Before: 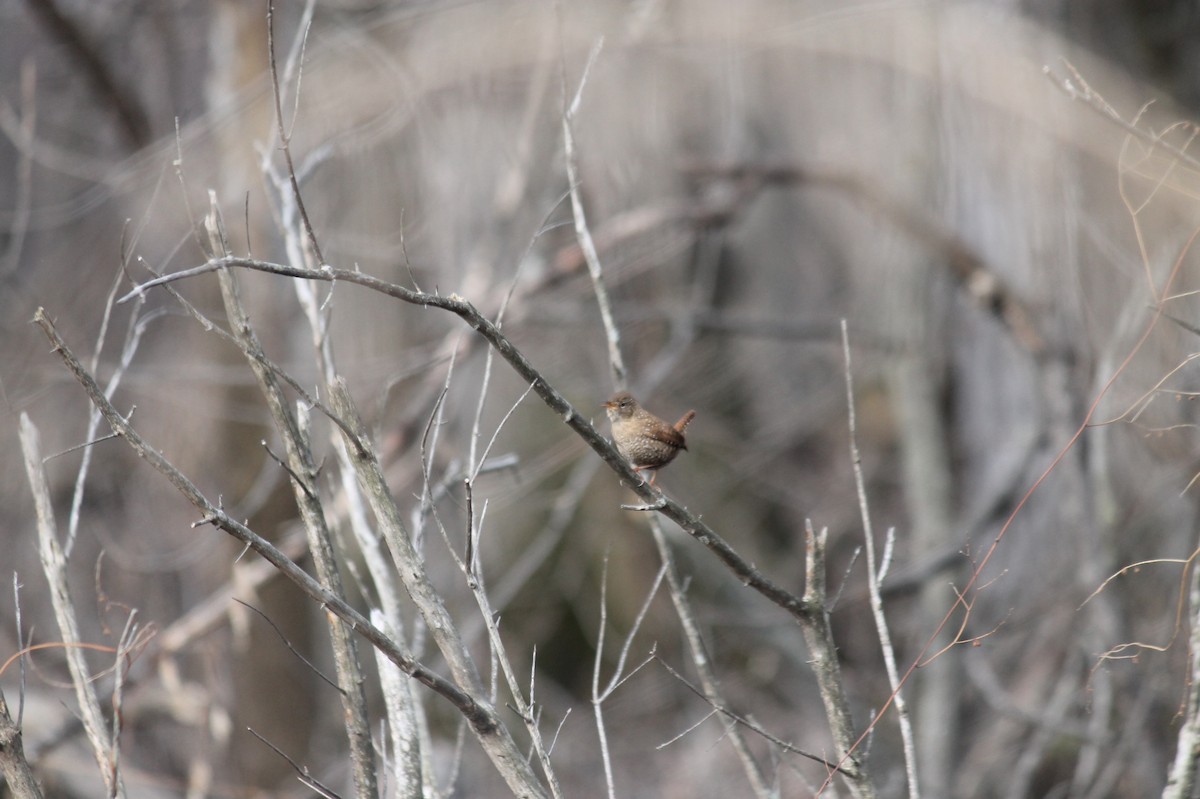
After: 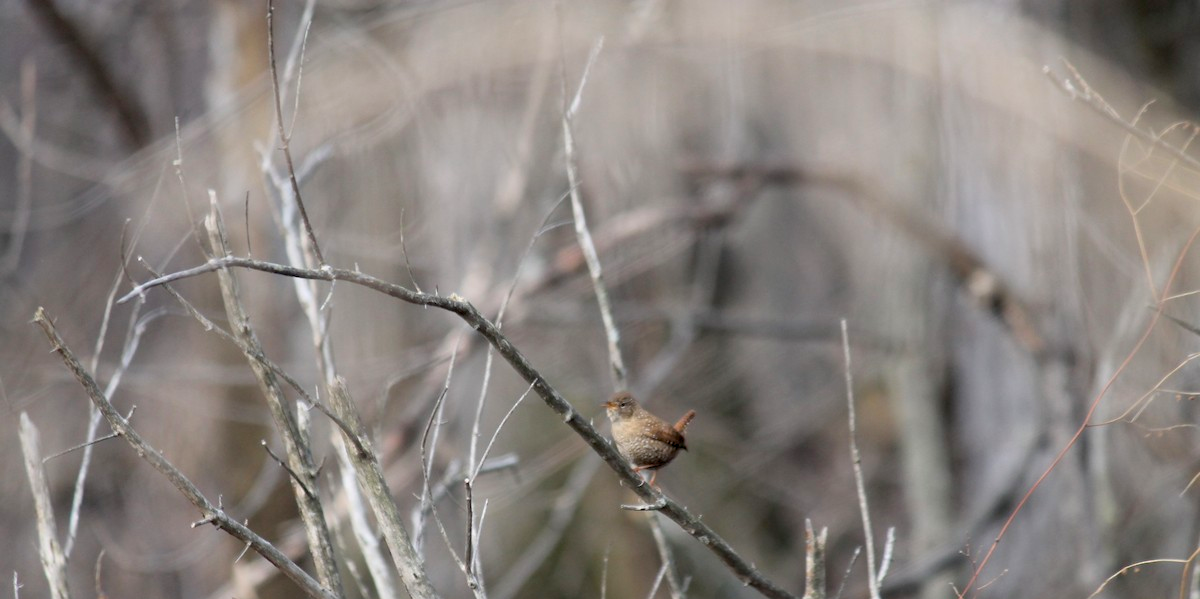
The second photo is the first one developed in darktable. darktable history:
color balance rgb: global offset › luminance -0.877%, perceptual saturation grading › global saturation 19.266%, global vibrance 9.72%
crop: bottom 24.931%
